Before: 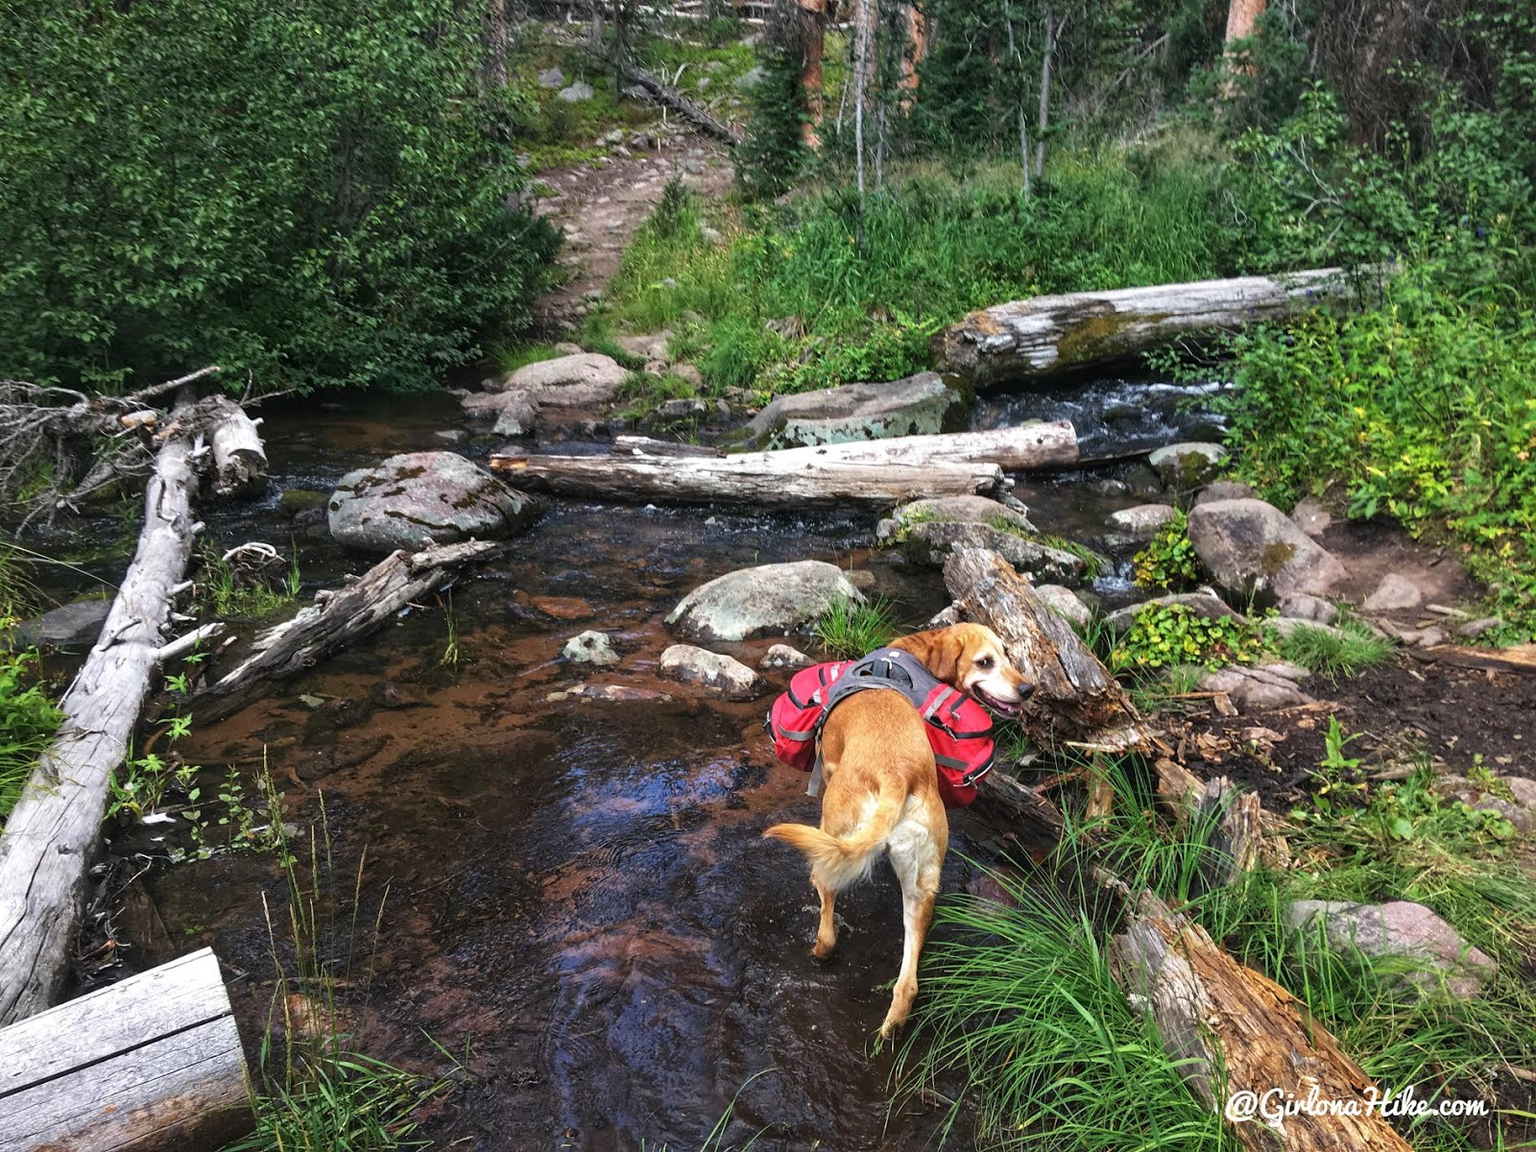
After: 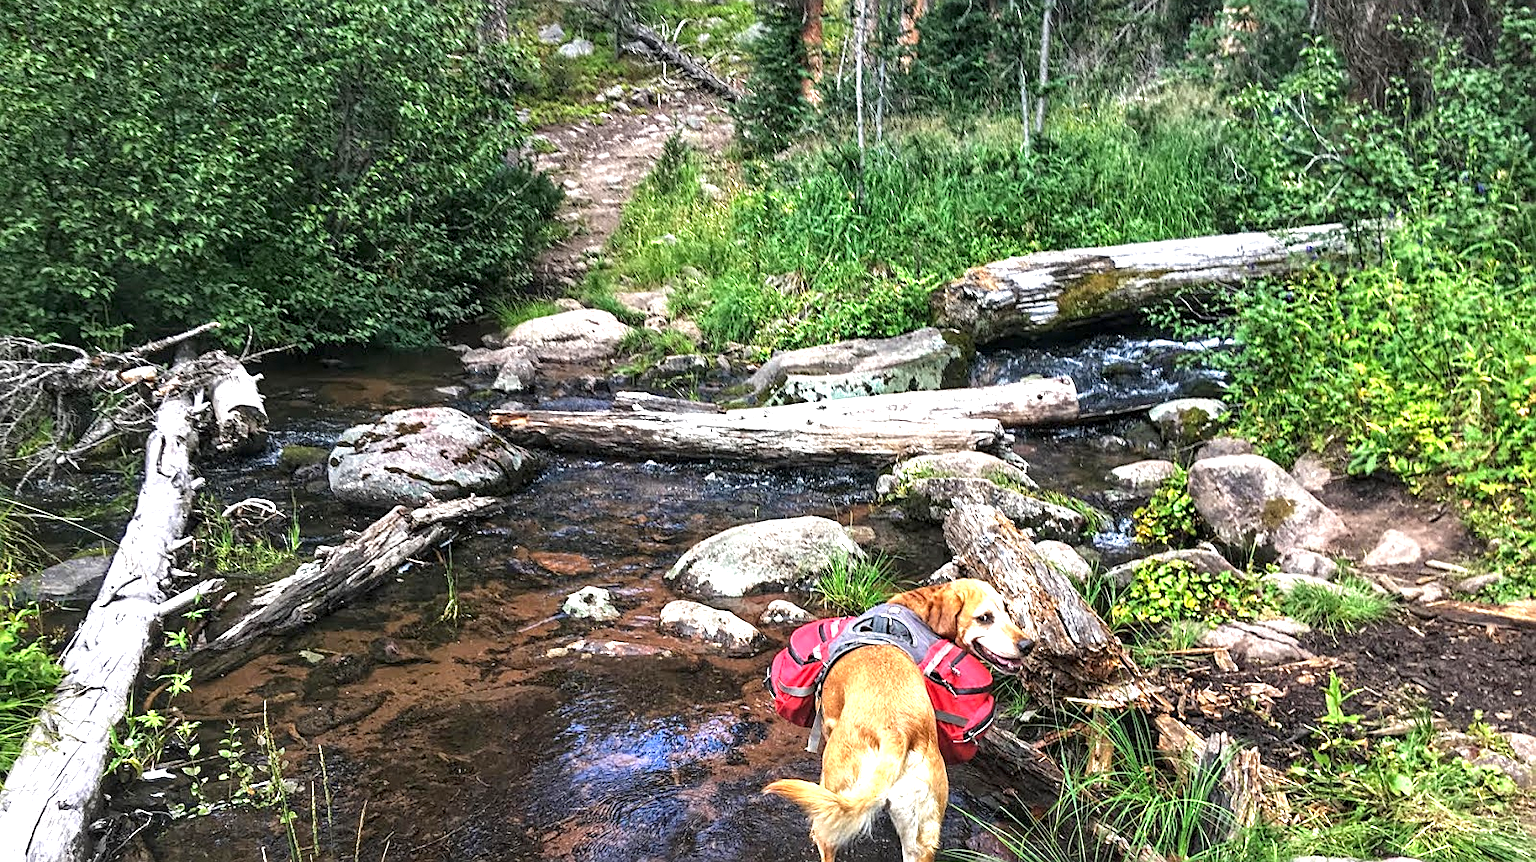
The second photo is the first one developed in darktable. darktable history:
color zones: curves: ch0 [(0.068, 0.464) (0.25, 0.5) (0.48, 0.508) (0.75, 0.536) (0.886, 0.476) (0.967, 0.456)]; ch1 [(0.066, 0.456) (0.25, 0.5) (0.616, 0.508) (0.746, 0.56) (0.934, 0.444)]
crop: top 3.863%, bottom 21.235%
local contrast: shadows 93%, midtone range 0.494
exposure: exposure 1 EV, compensate highlight preservation false
sharpen: on, module defaults
